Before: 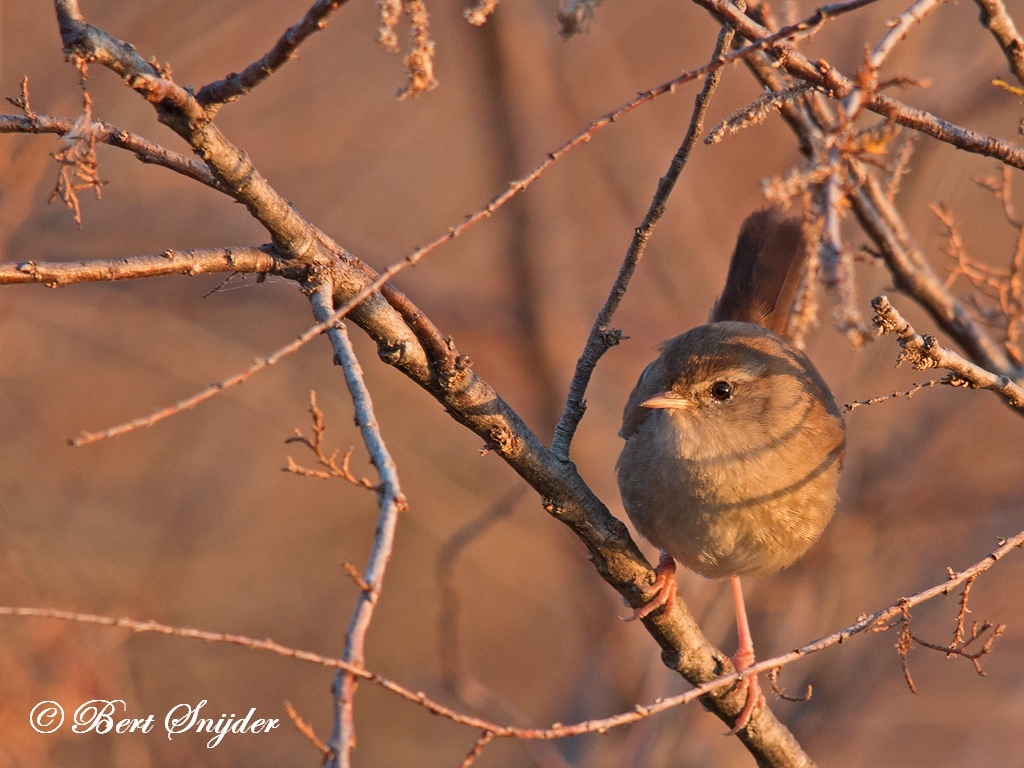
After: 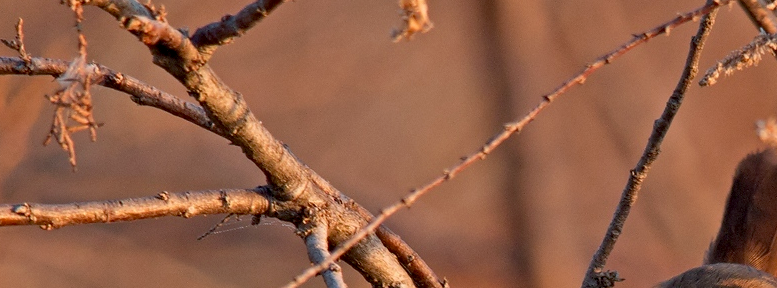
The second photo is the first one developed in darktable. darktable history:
crop: left 0.562%, top 7.63%, right 23.505%, bottom 54.817%
shadows and highlights: shadows 3.6, highlights -17.6, soften with gaussian
exposure: black level correction 0.009, compensate exposure bias true, compensate highlight preservation false
